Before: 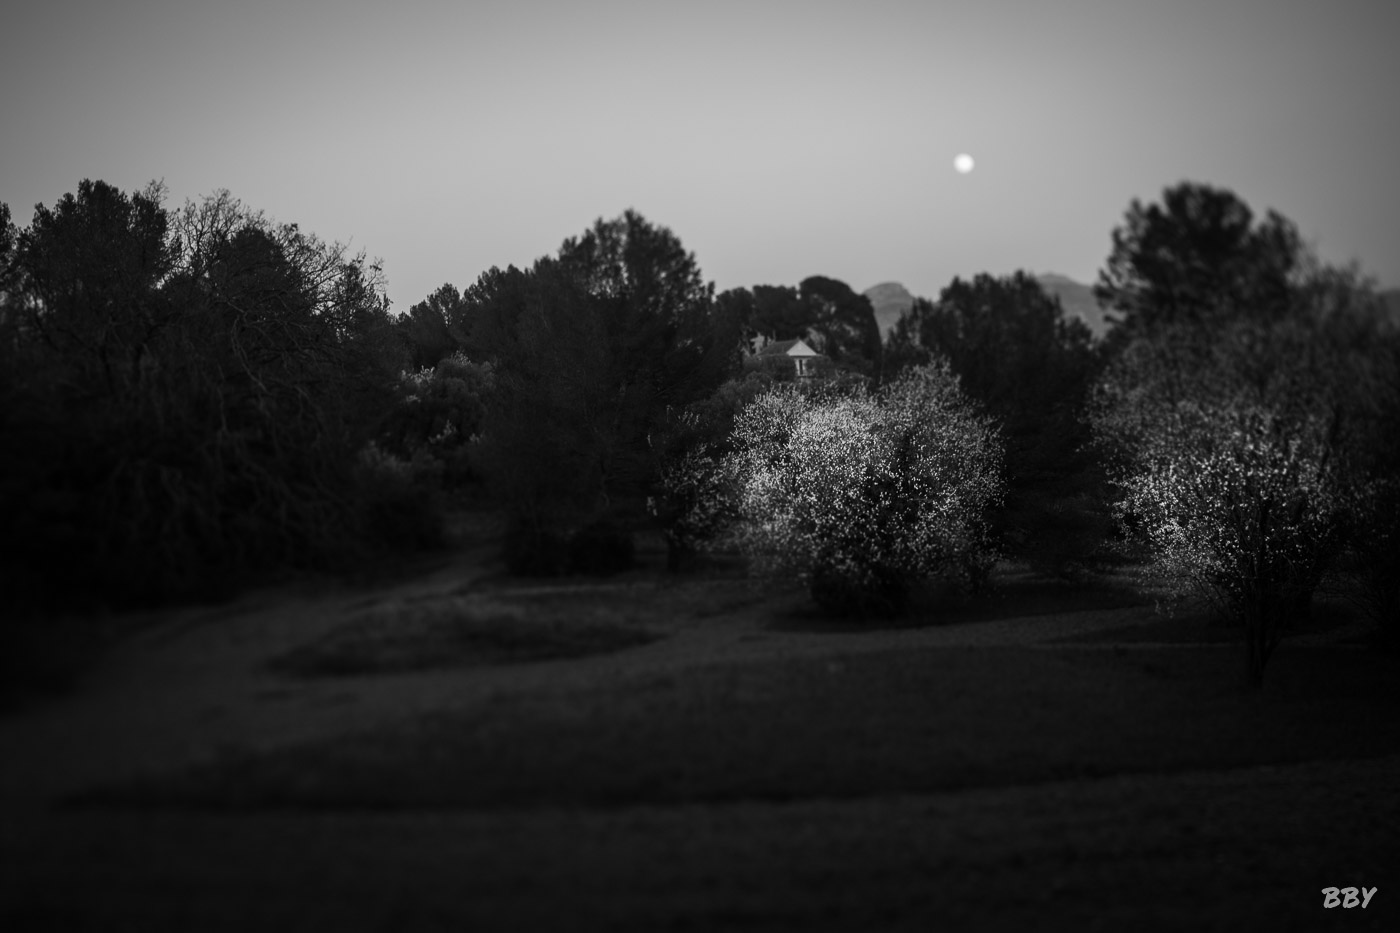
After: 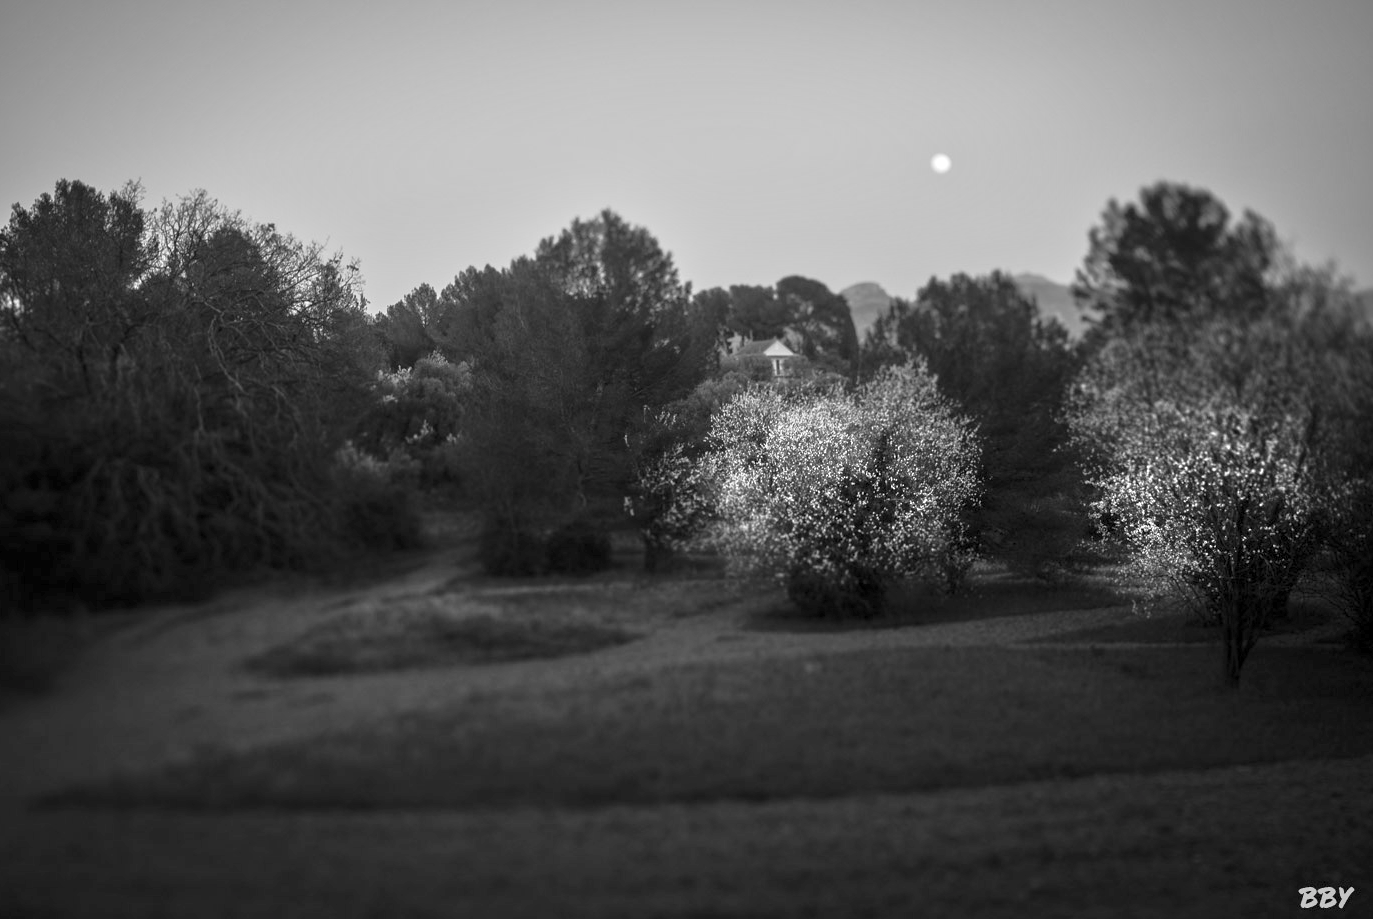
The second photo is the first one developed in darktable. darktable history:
tone equalizer: -8 EV 1.97 EV, -7 EV 1.96 EV, -6 EV 1.99 EV, -5 EV 2 EV, -4 EV 1.98 EV, -3 EV 1.49 EV, -2 EV 0.975 EV, -1 EV 0.501 EV
crop: left 1.657%, right 0.27%, bottom 1.452%
